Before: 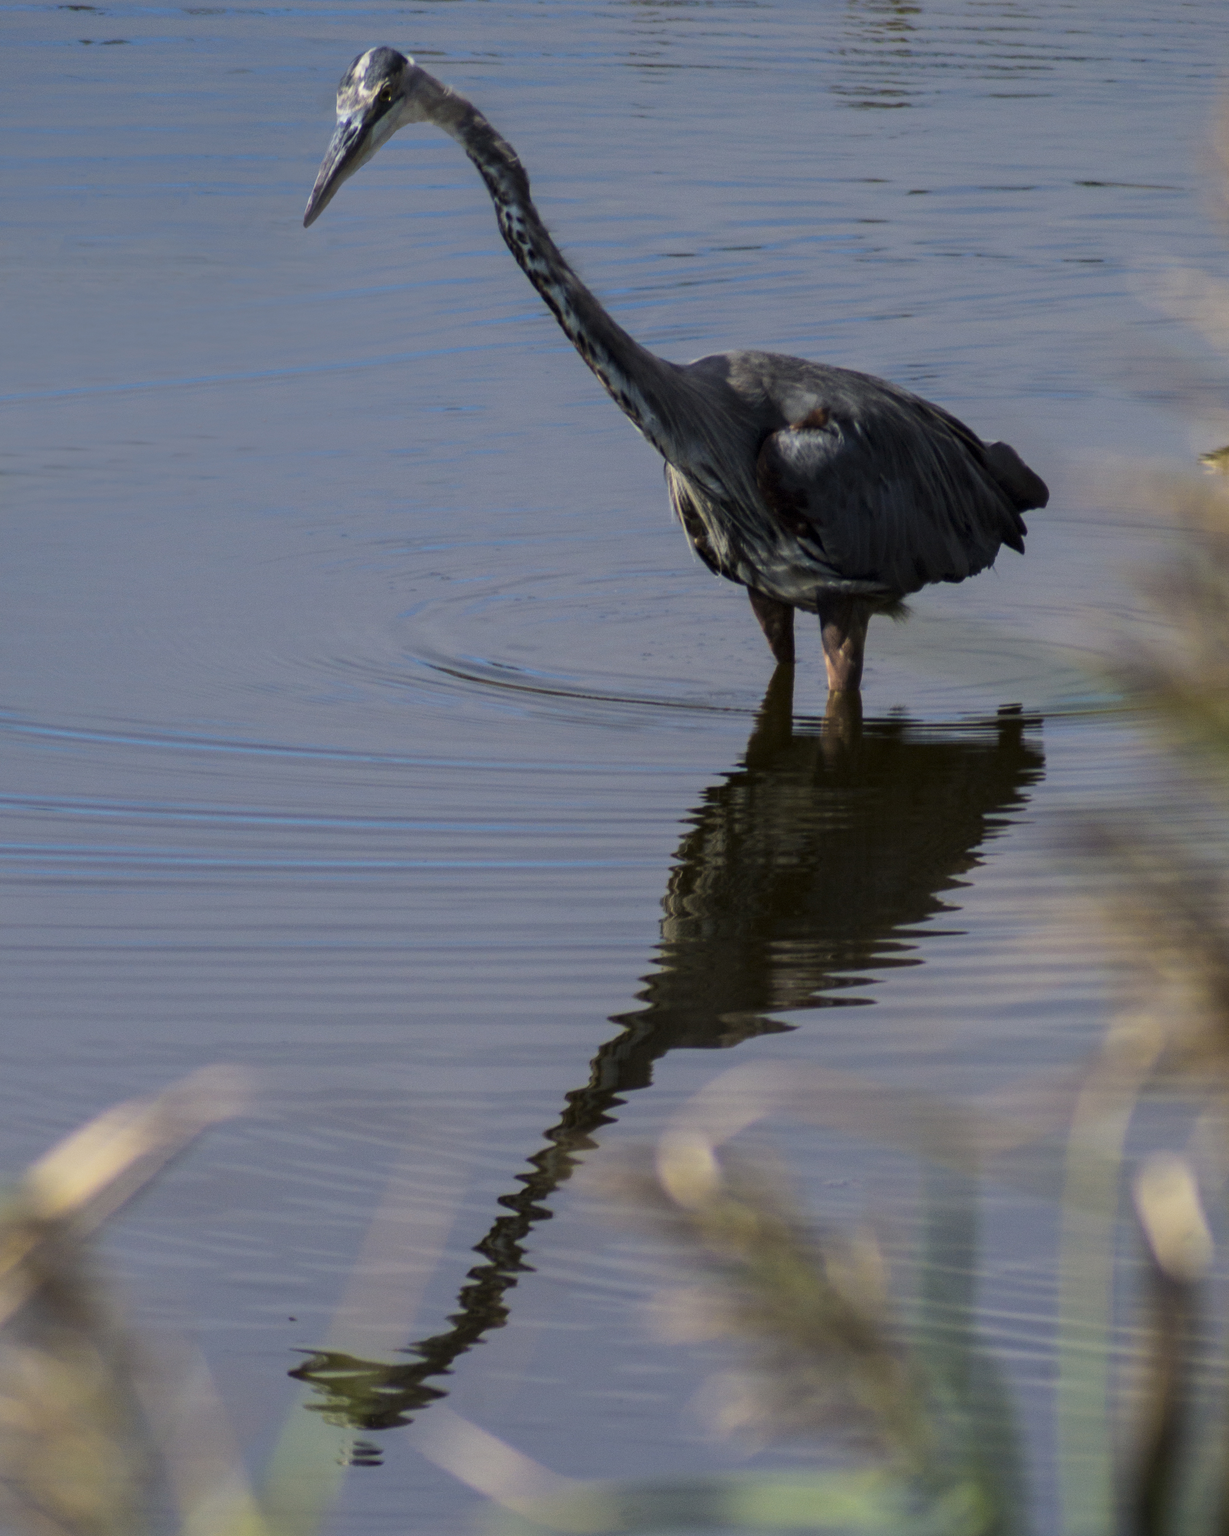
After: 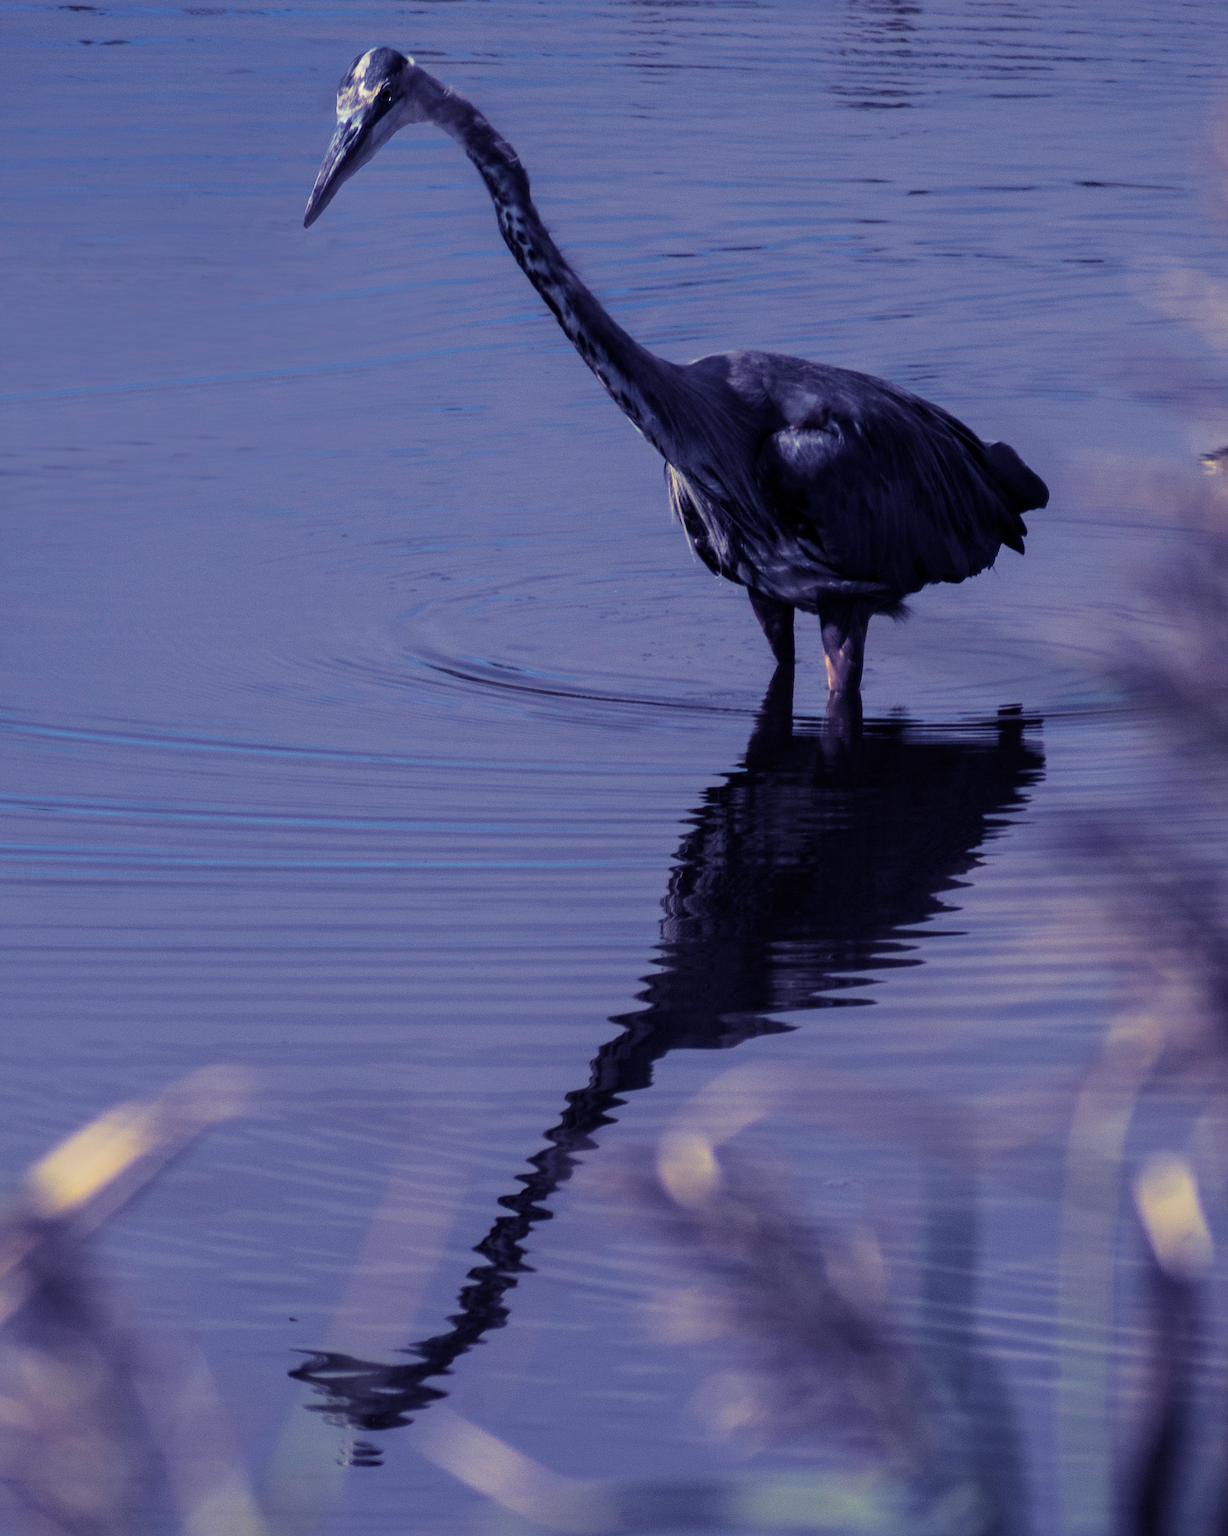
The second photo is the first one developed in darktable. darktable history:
split-toning: shadows › hue 242.67°, shadows › saturation 0.733, highlights › hue 45.33°, highlights › saturation 0.667, balance -53.304, compress 21.15%
sharpen: on, module defaults
